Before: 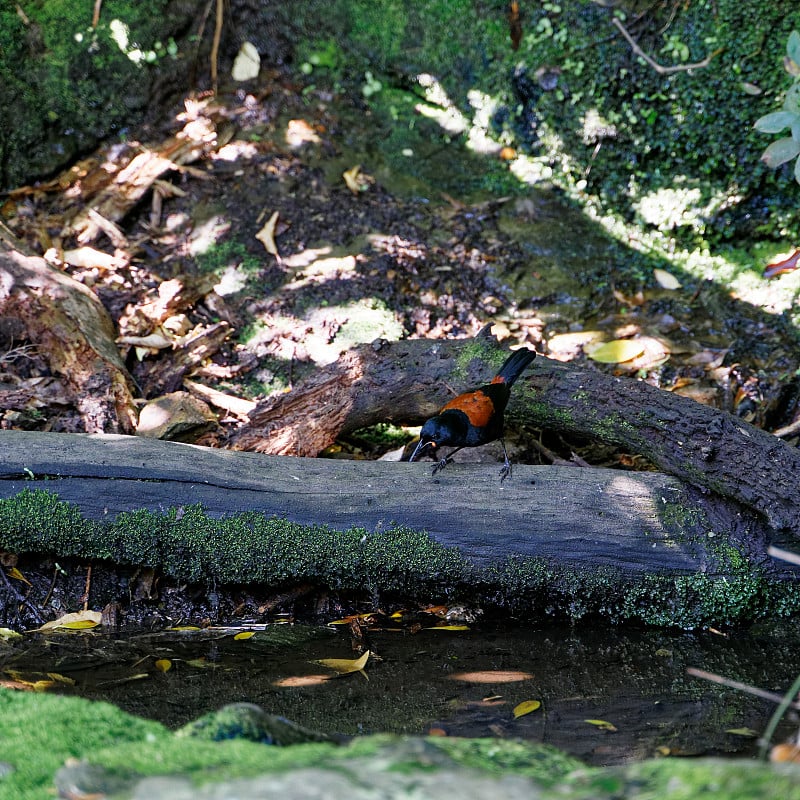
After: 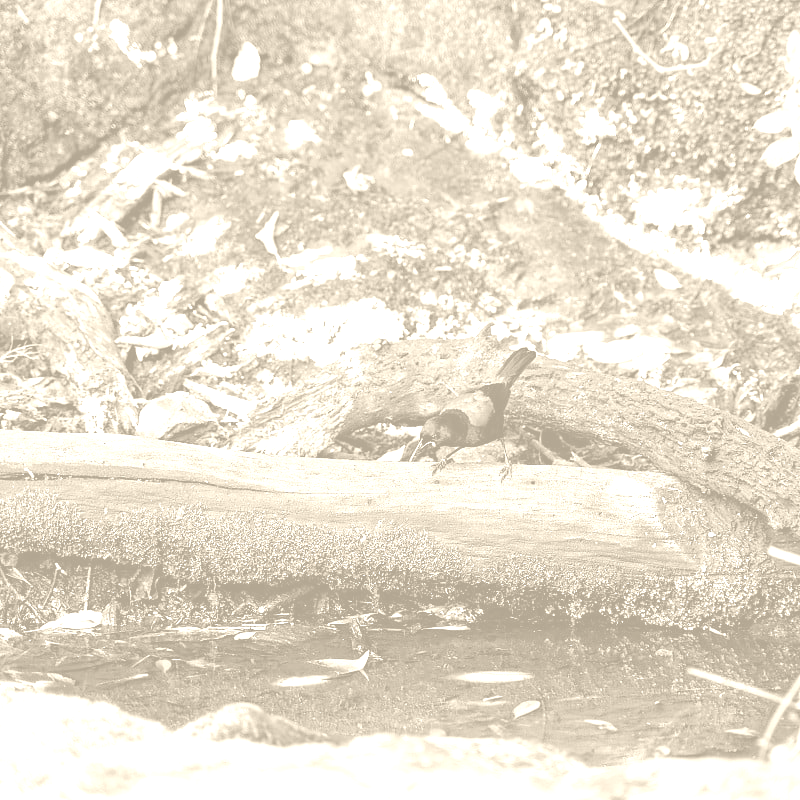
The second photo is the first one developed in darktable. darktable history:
exposure: exposure 1.15 EV, compensate highlight preservation false
colorize: hue 36°, saturation 71%, lightness 80.79%
